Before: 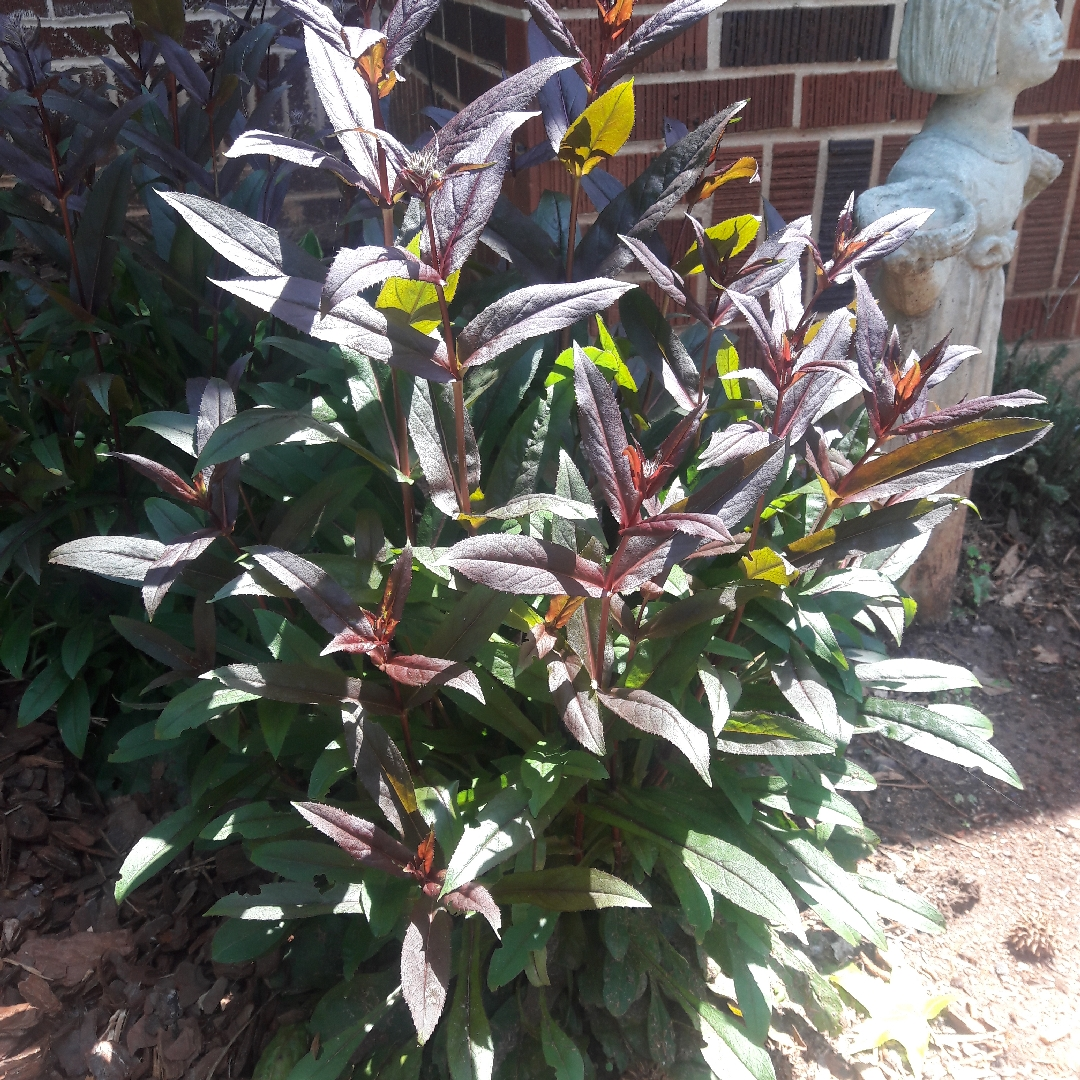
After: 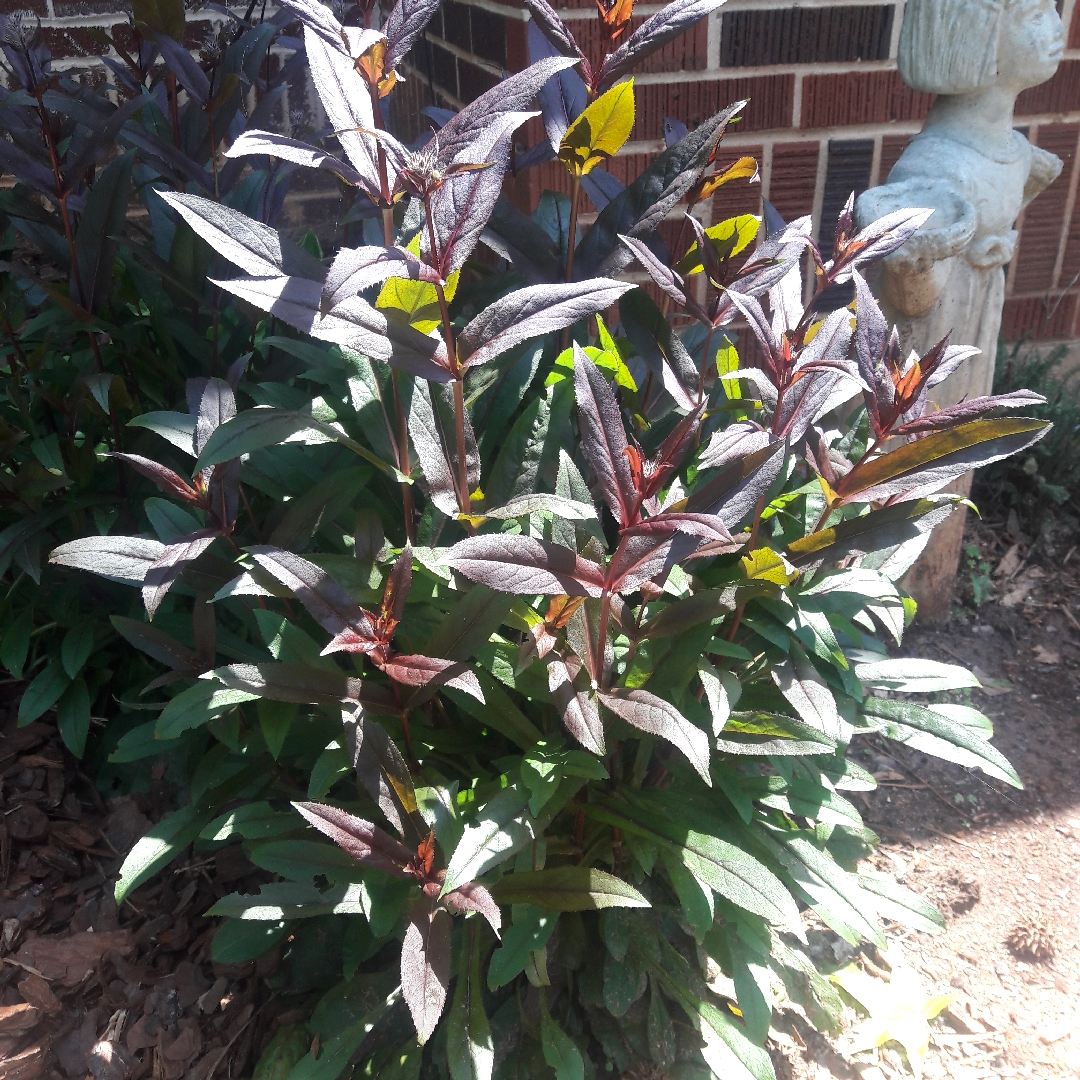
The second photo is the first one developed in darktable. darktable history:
contrast brightness saturation: contrast 0.078, saturation 0.022
